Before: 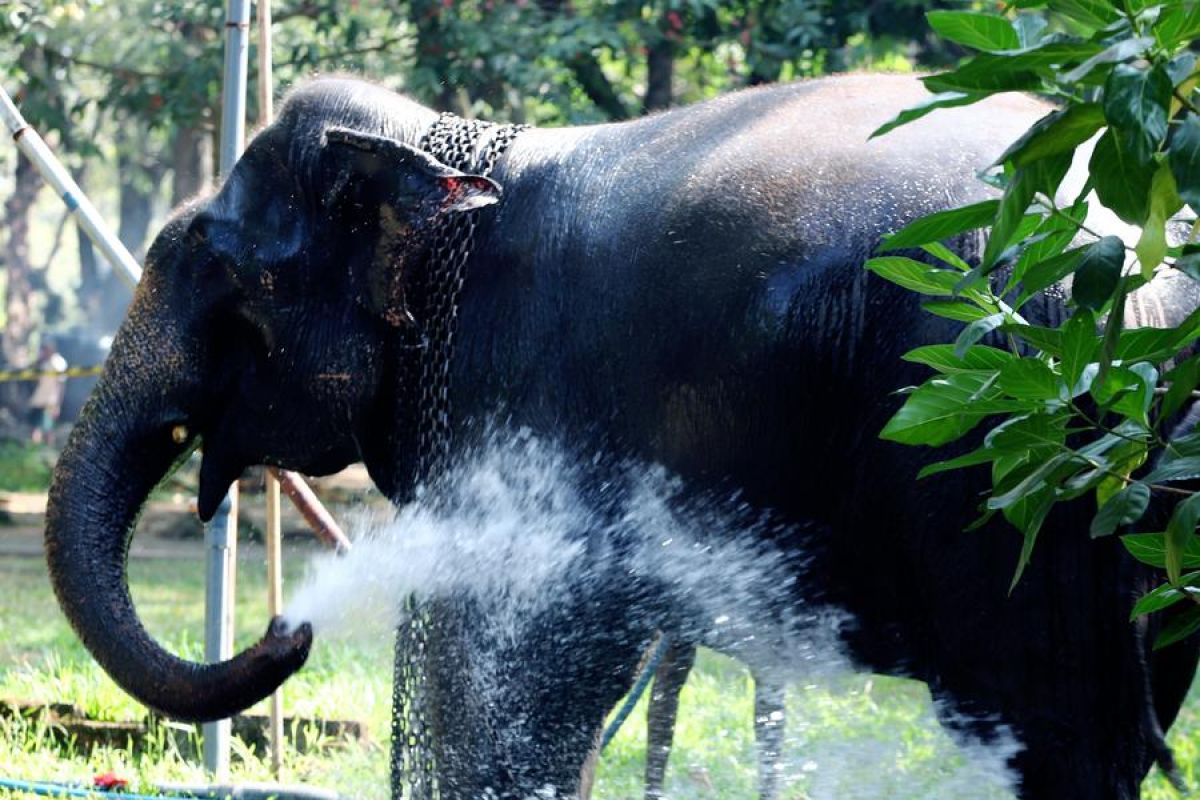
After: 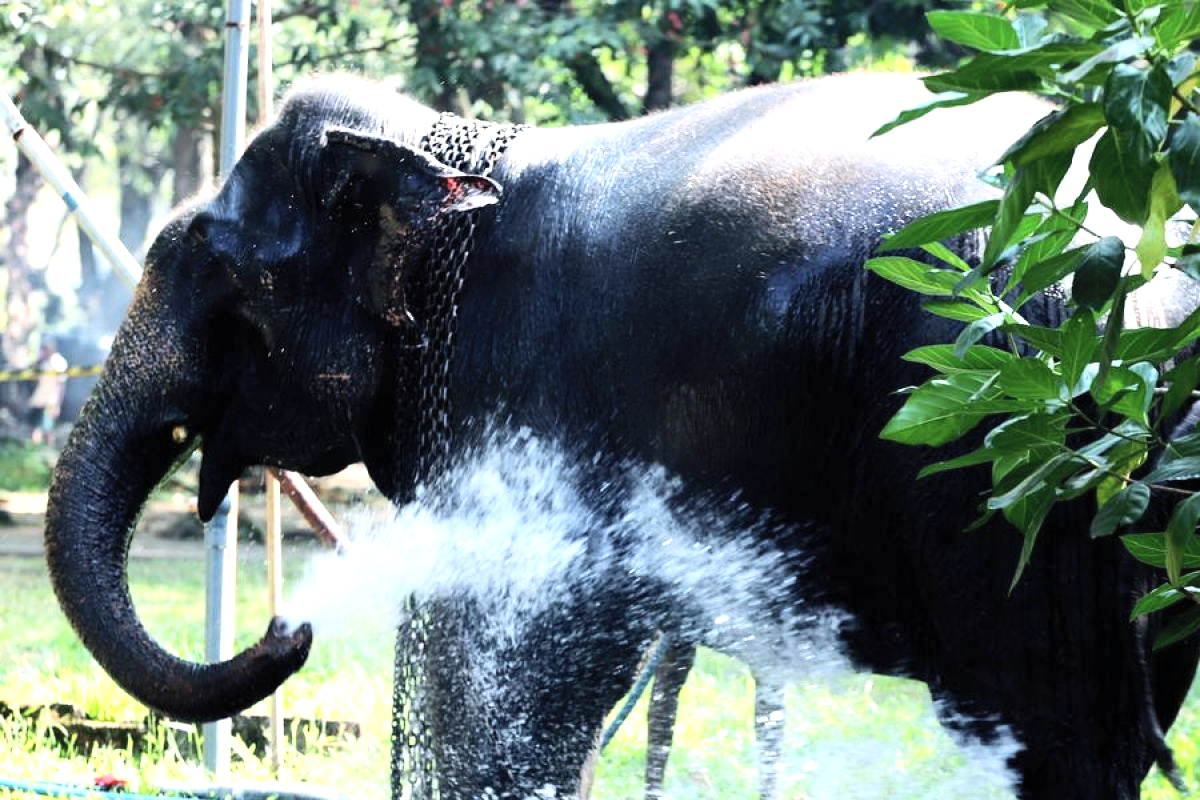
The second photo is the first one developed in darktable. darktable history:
tone equalizer: -8 EV -0.75 EV, -7 EV -0.7 EV, -6 EV -0.6 EV, -5 EV -0.4 EV, -3 EV 0.4 EV, -2 EV 0.6 EV, -1 EV 0.7 EV, +0 EV 0.75 EV, edges refinement/feathering 500, mask exposure compensation -1.57 EV, preserve details no
contrast brightness saturation: contrast 0.14, brightness 0.21
